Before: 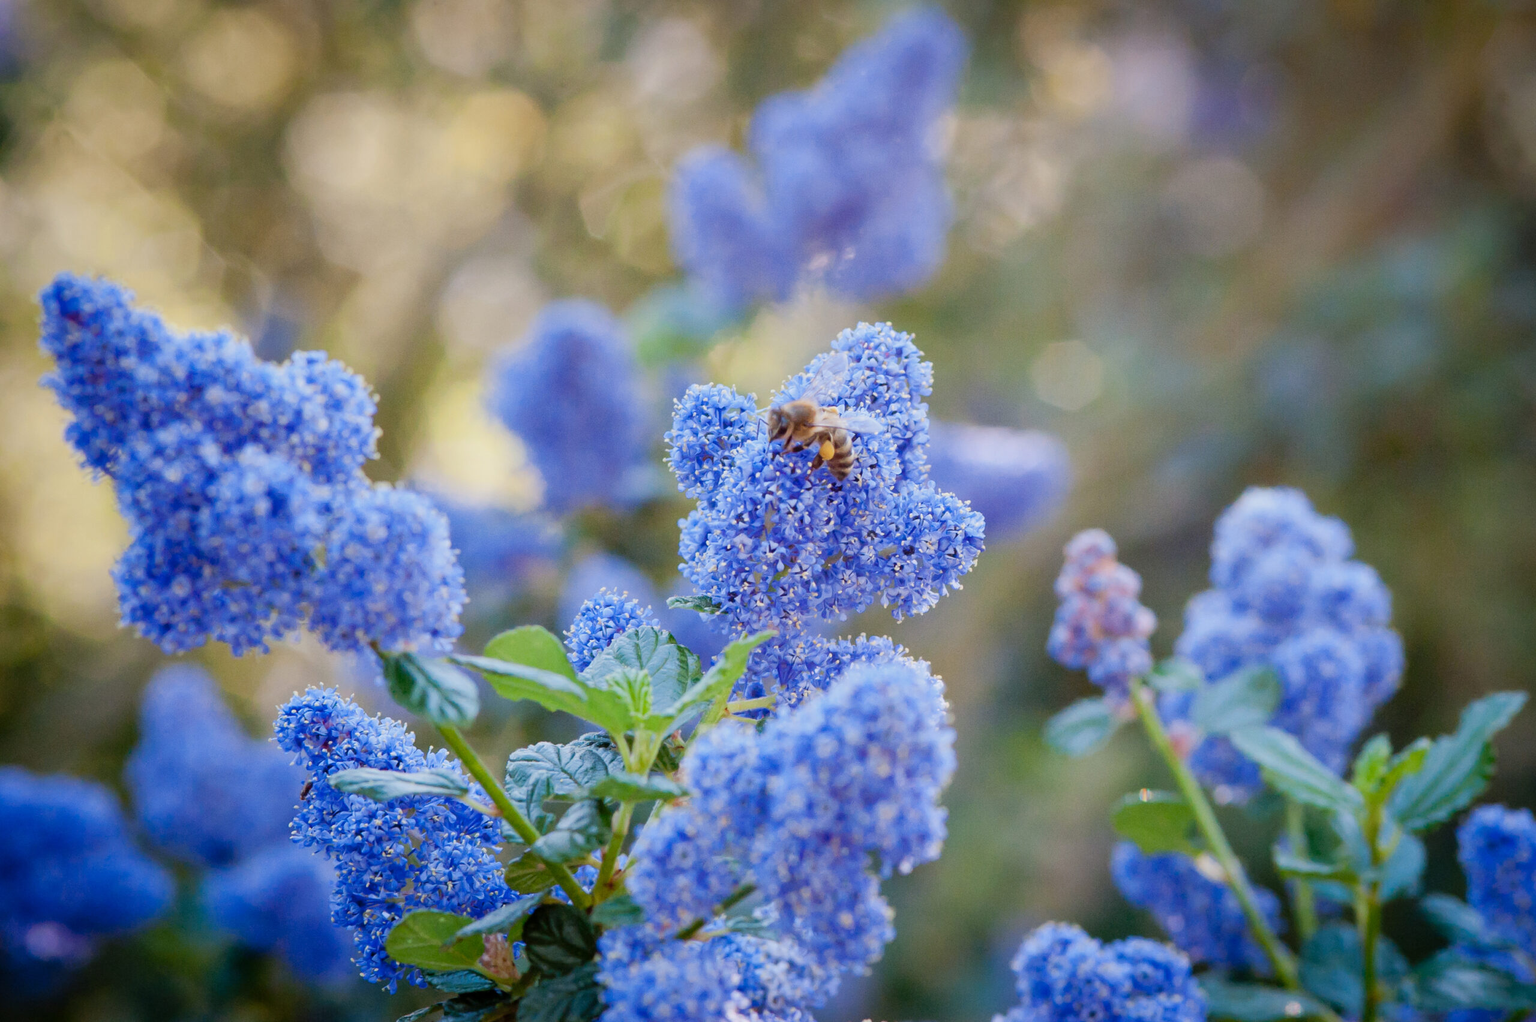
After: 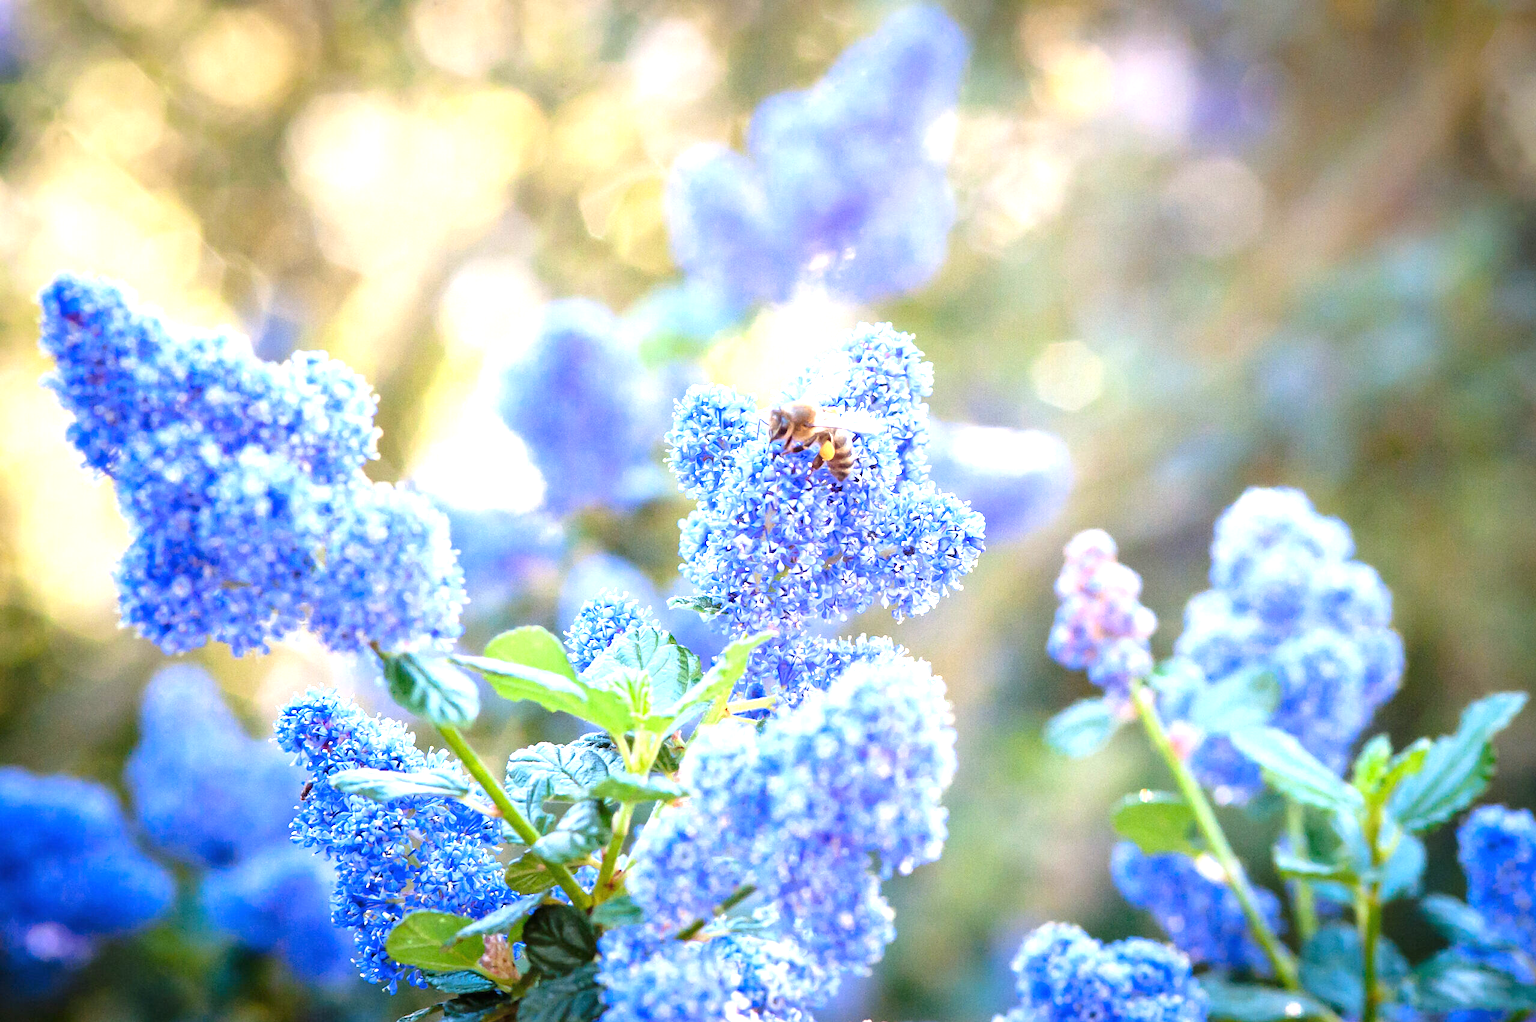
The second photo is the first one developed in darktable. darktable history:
exposure: black level correction 0, exposure 1.45 EV, compensate exposure bias true, compensate highlight preservation false
sharpen: radius 1, threshold 1
